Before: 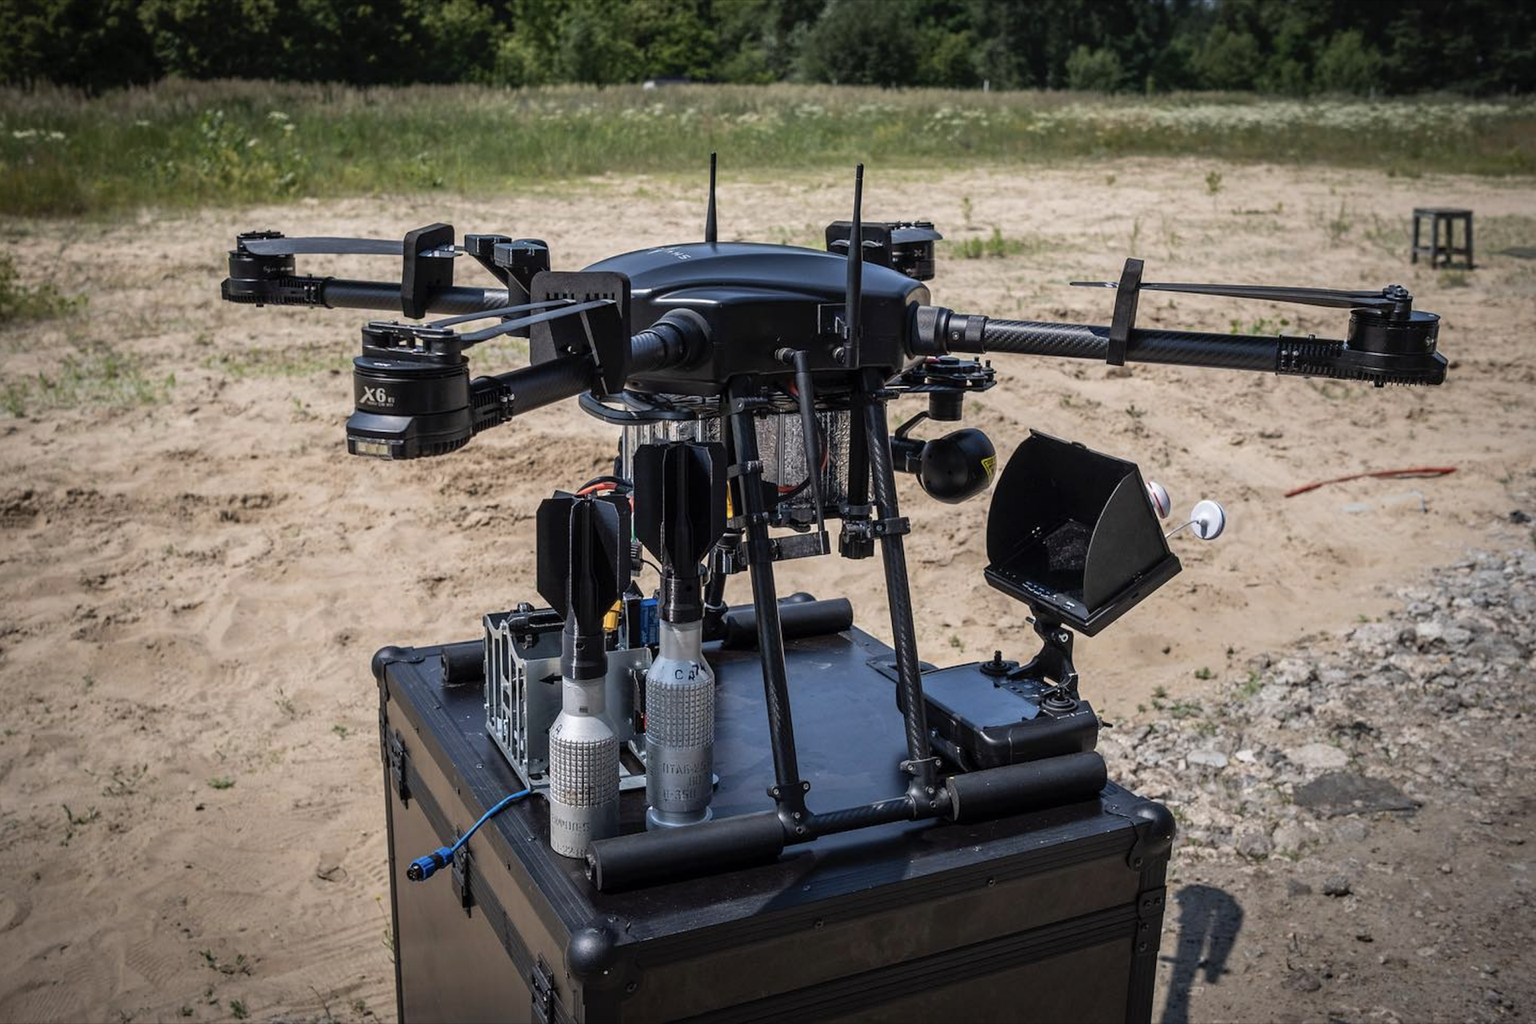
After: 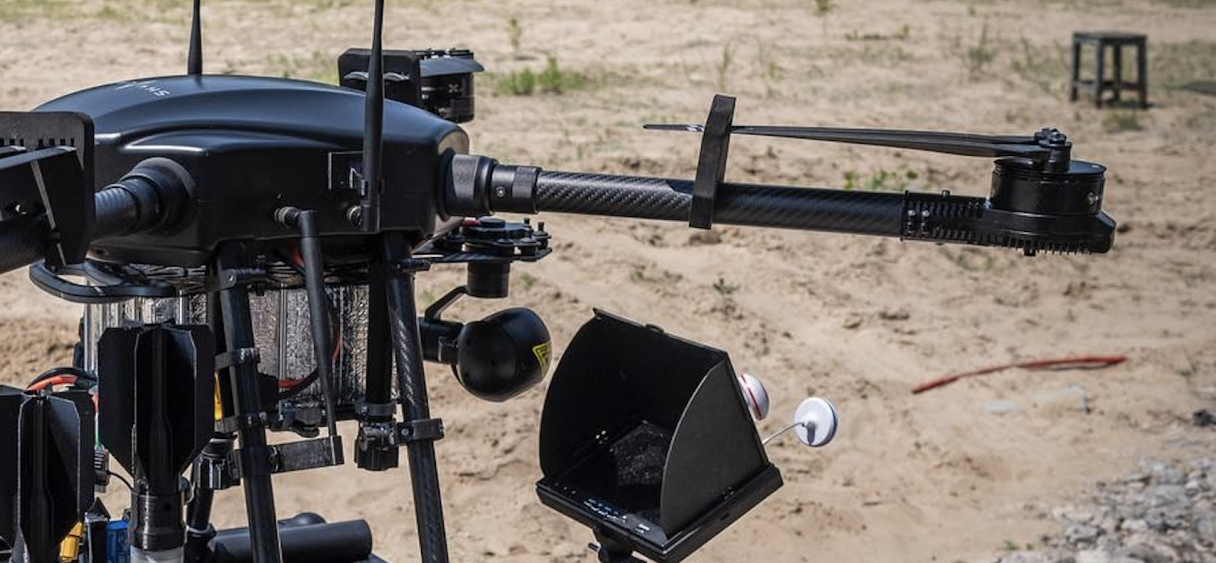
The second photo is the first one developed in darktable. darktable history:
crop: left 36.154%, top 17.823%, right 0.509%, bottom 38.146%
